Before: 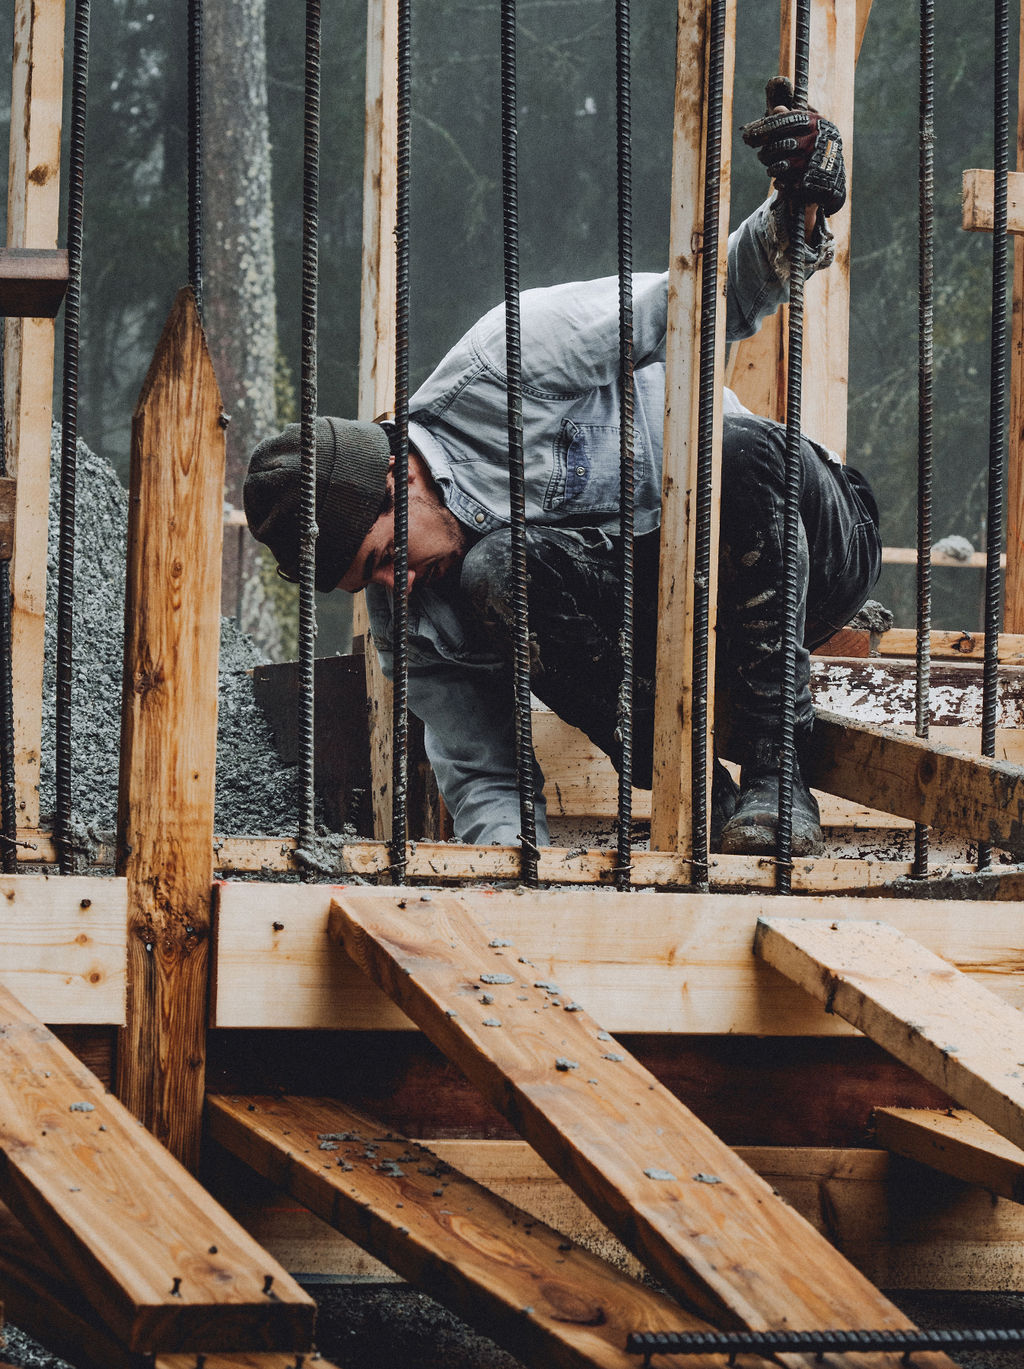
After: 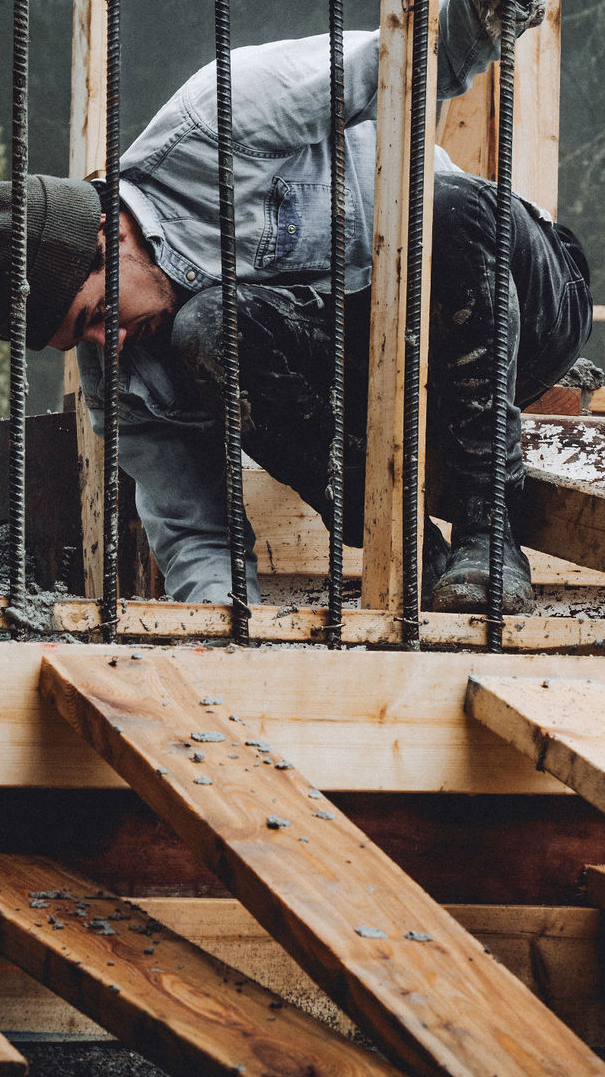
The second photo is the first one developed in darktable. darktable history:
shadows and highlights: shadows -10, white point adjustment 1.5, highlights 10
crop and rotate: left 28.256%, top 17.734%, right 12.656%, bottom 3.573%
tone equalizer: on, module defaults
